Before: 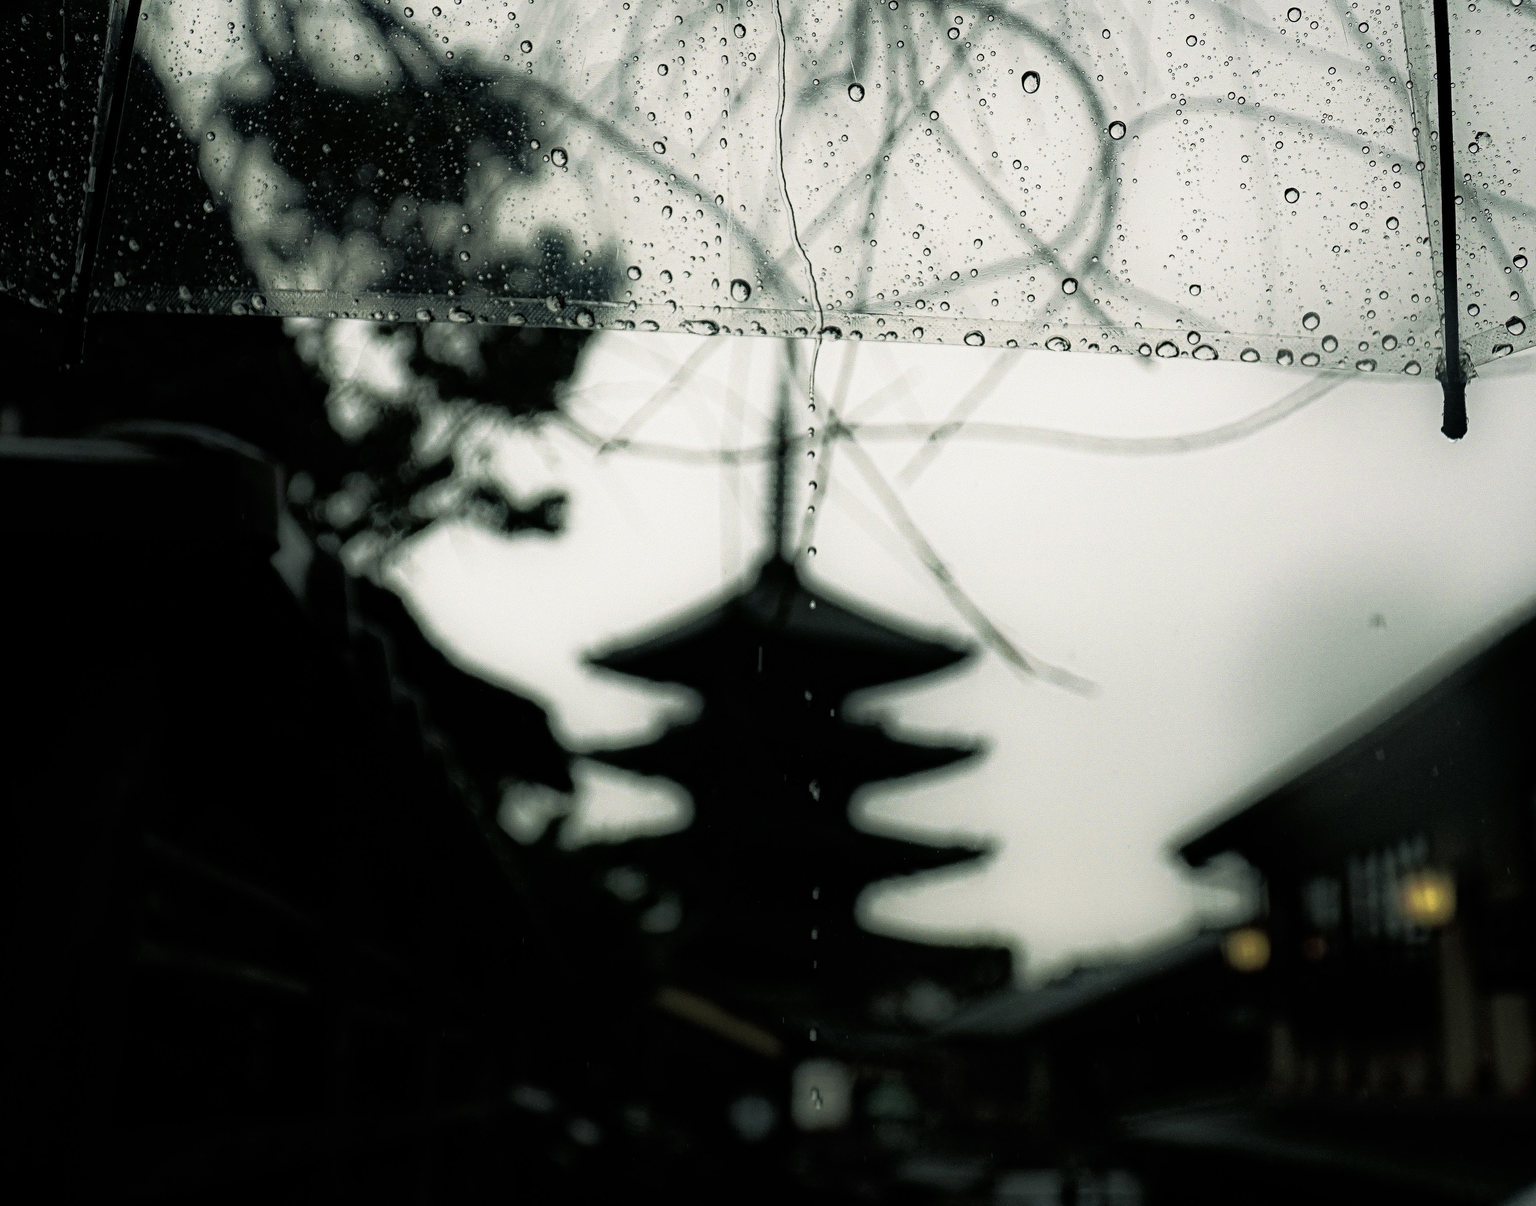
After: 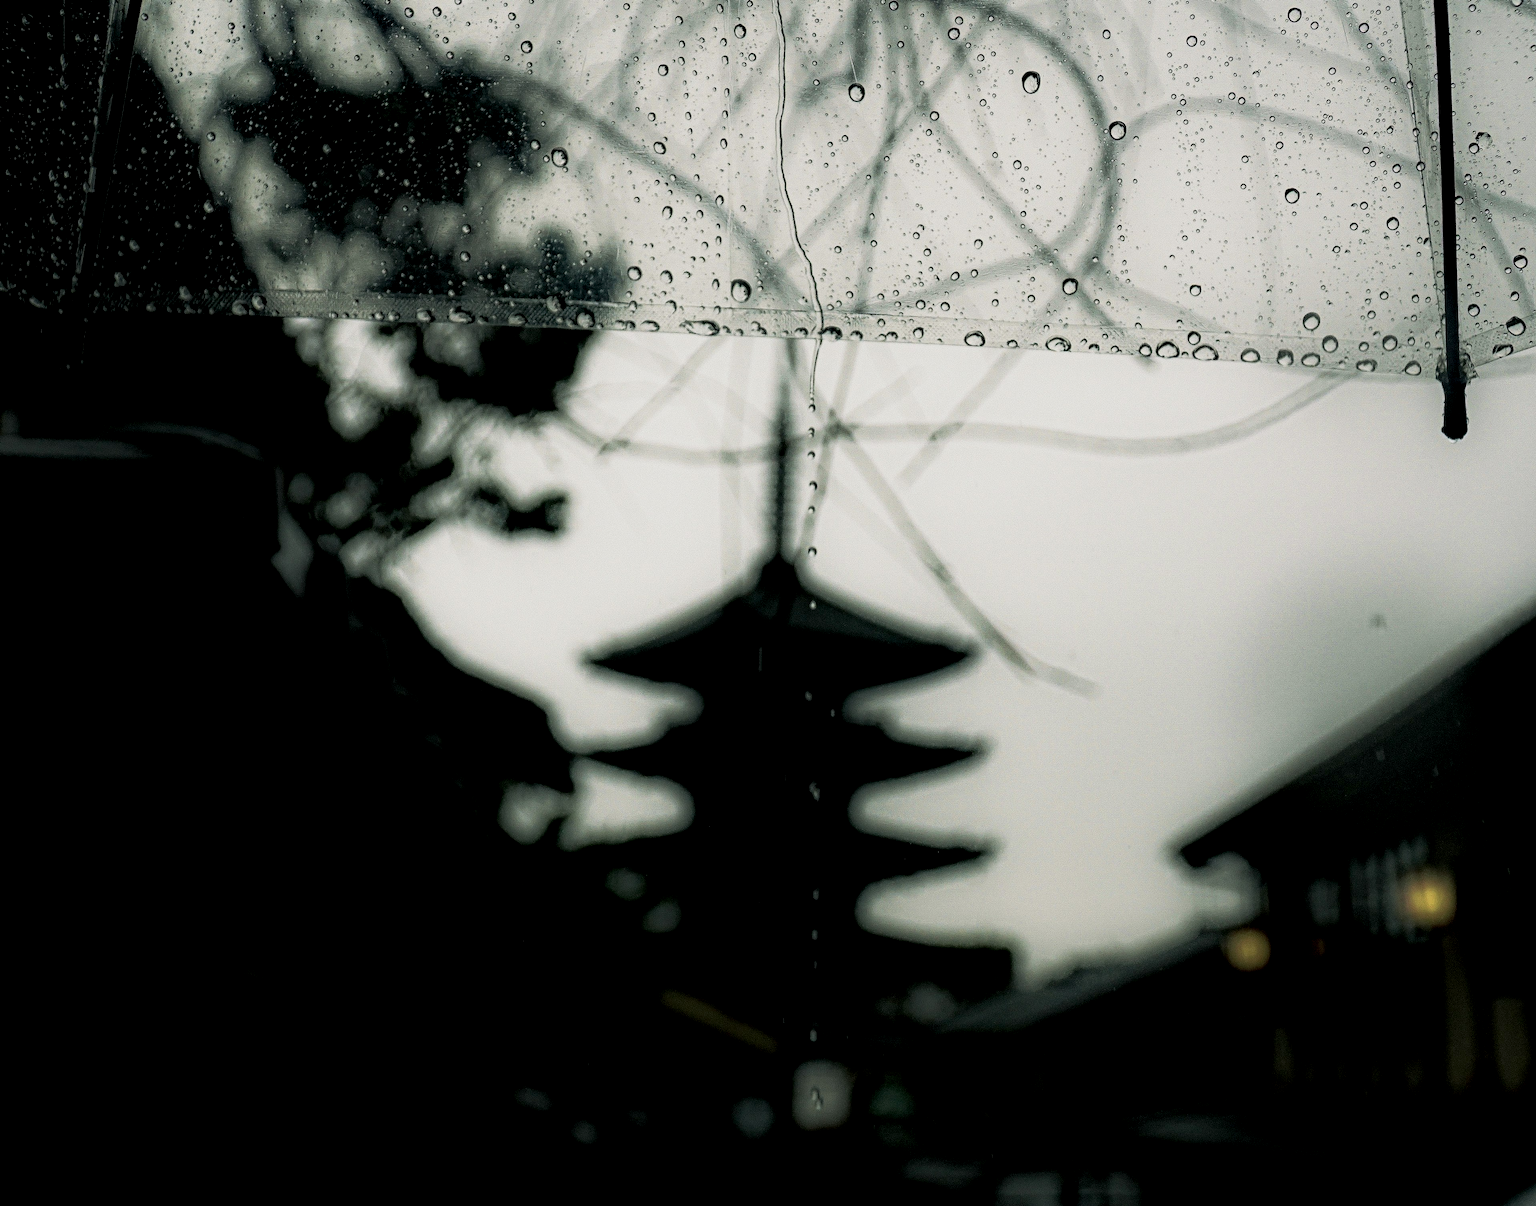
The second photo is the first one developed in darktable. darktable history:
exposure: black level correction 0.006, exposure -0.22 EV, compensate highlight preservation false
